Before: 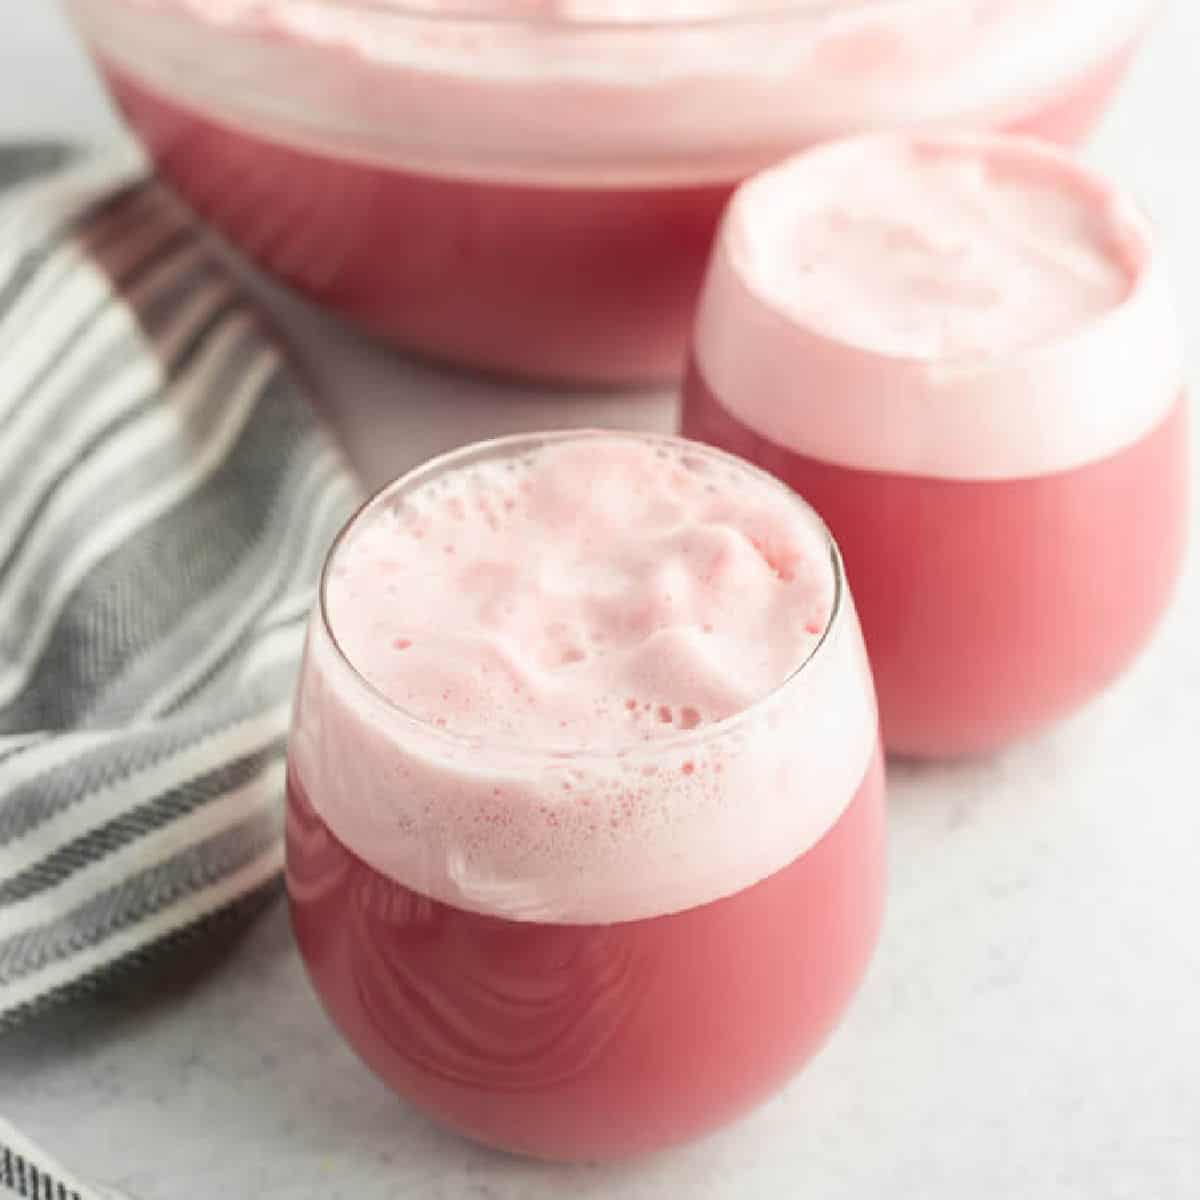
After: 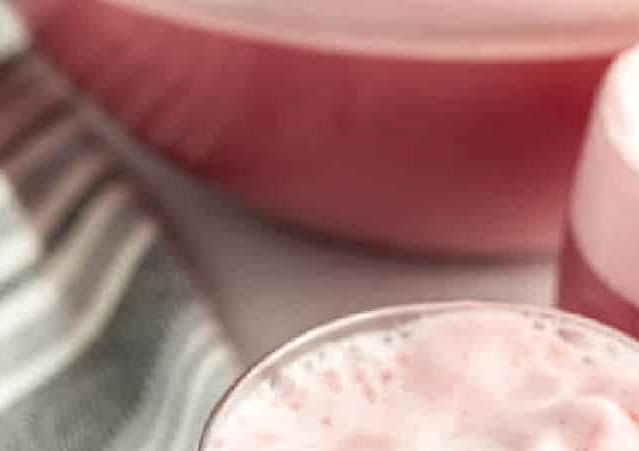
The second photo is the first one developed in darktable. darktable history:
local contrast: on, module defaults
crop: left 10.315%, top 10.701%, right 36.425%, bottom 51.666%
